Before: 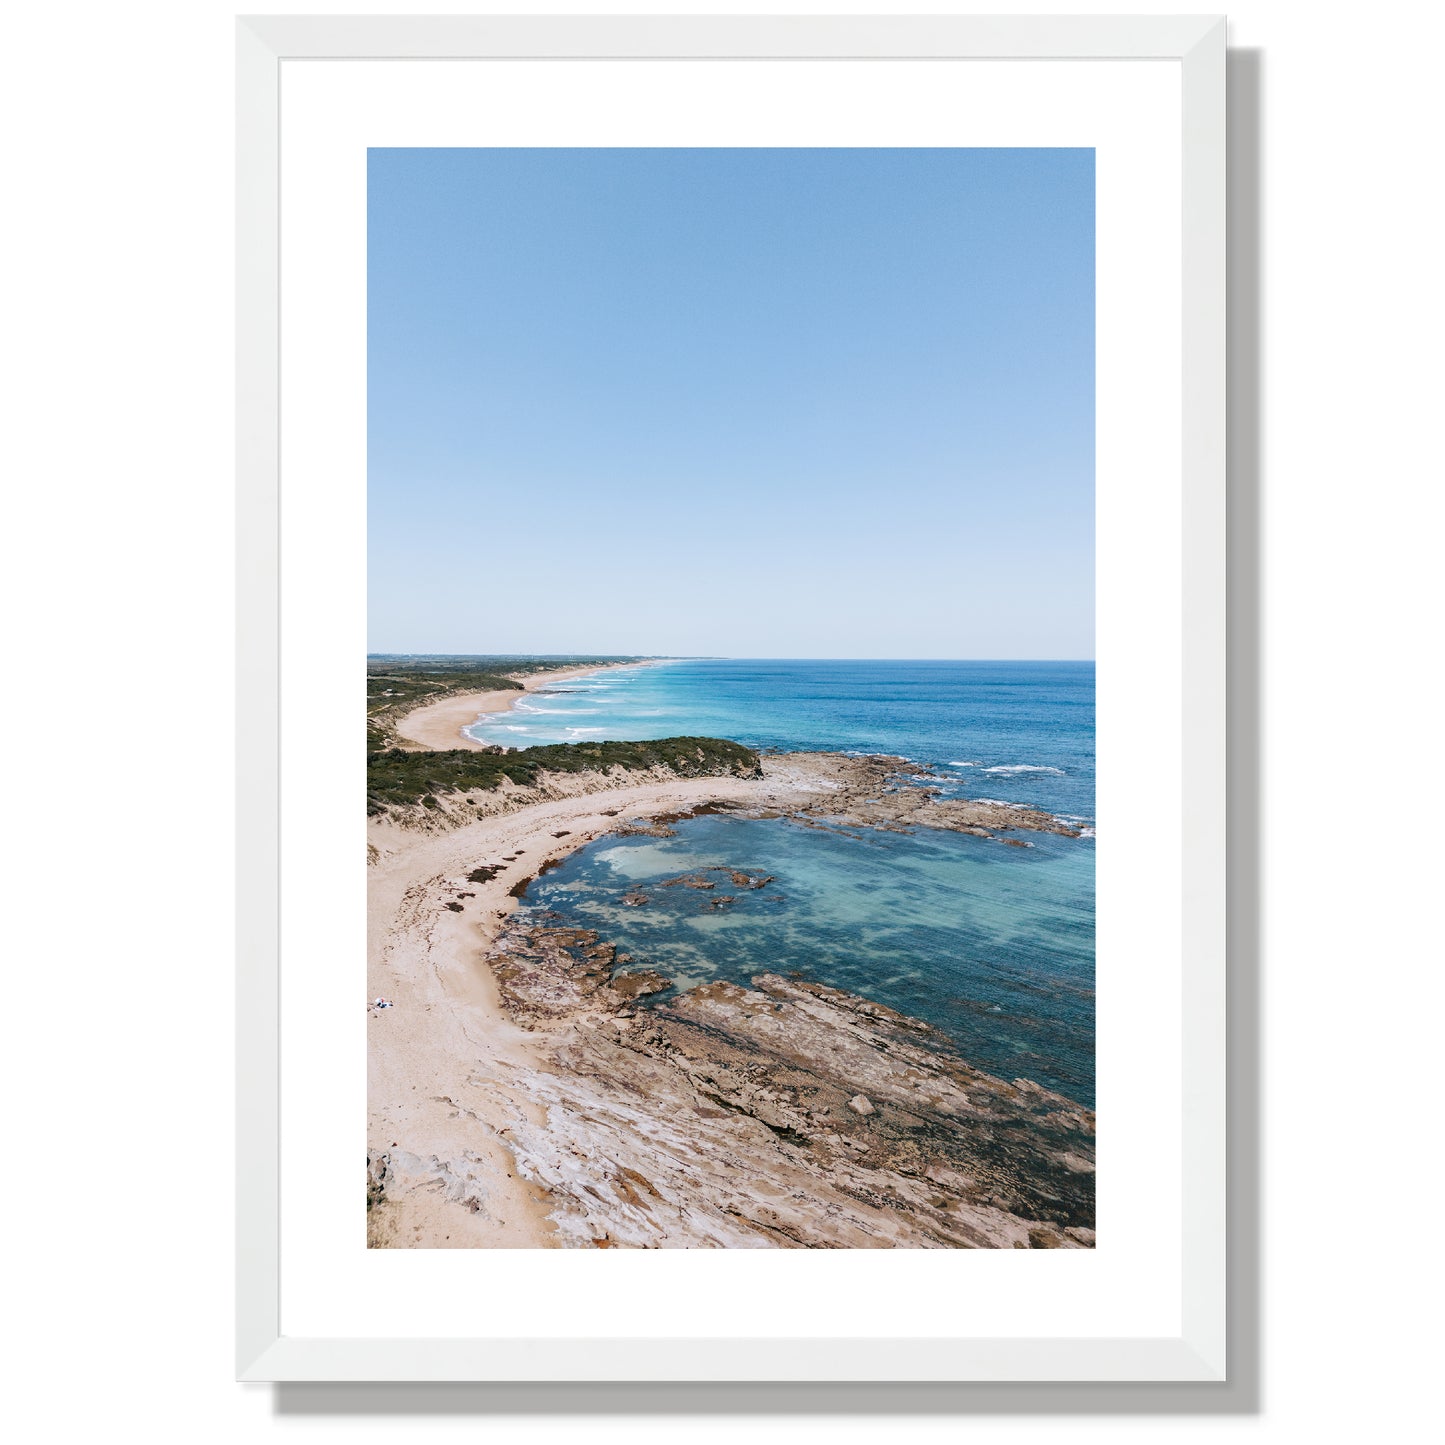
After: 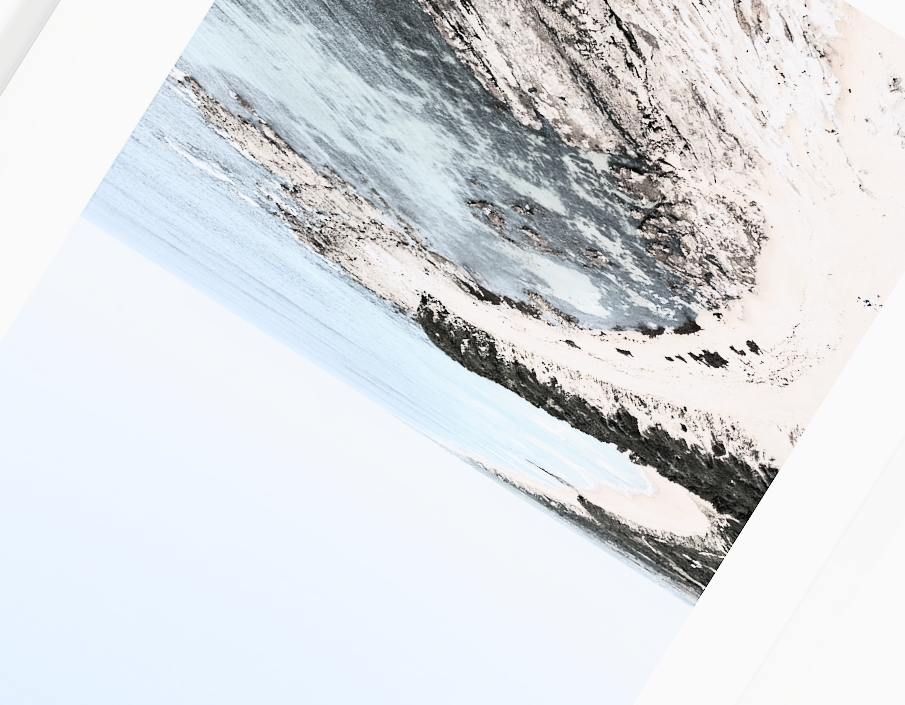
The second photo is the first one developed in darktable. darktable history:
contrast brightness saturation: contrast 0.433, brightness 0.556, saturation -0.199
crop and rotate: angle 147.9°, left 9.191%, top 15.58%, right 4.398%, bottom 17.117%
filmic rgb: black relative exposure -5.09 EV, white relative exposure 3.99 EV, hardness 2.9, contrast 1.297, highlights saturation mix -29.33%, color science v5 (2021), contrast in shadows safe, contrast in highlights safe
